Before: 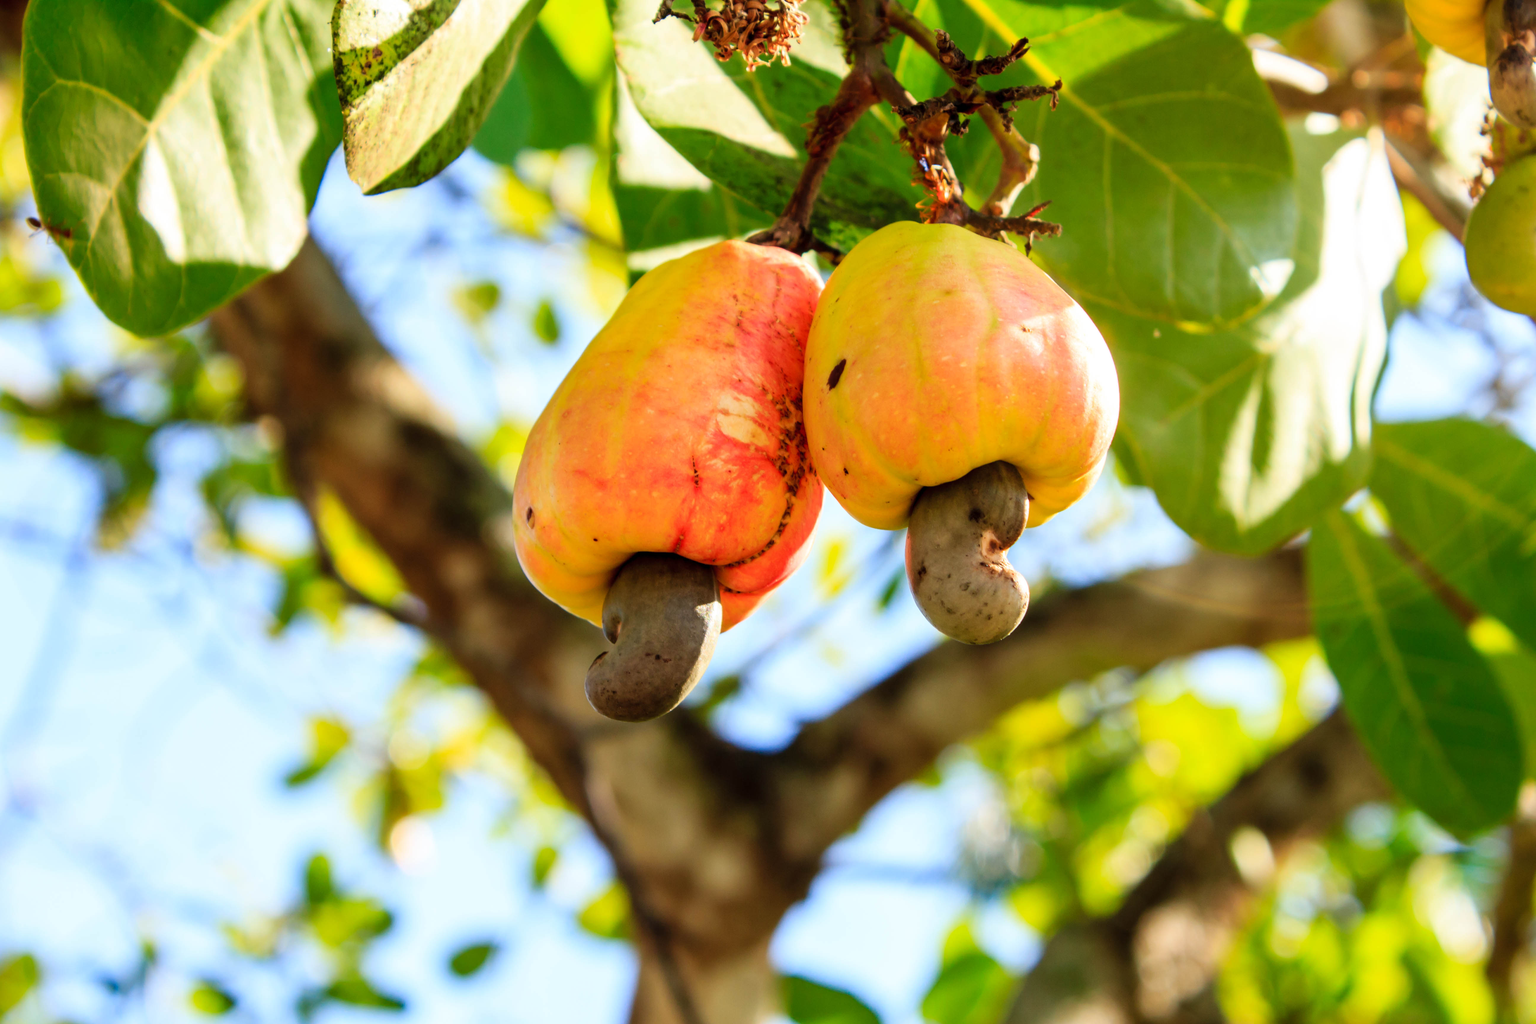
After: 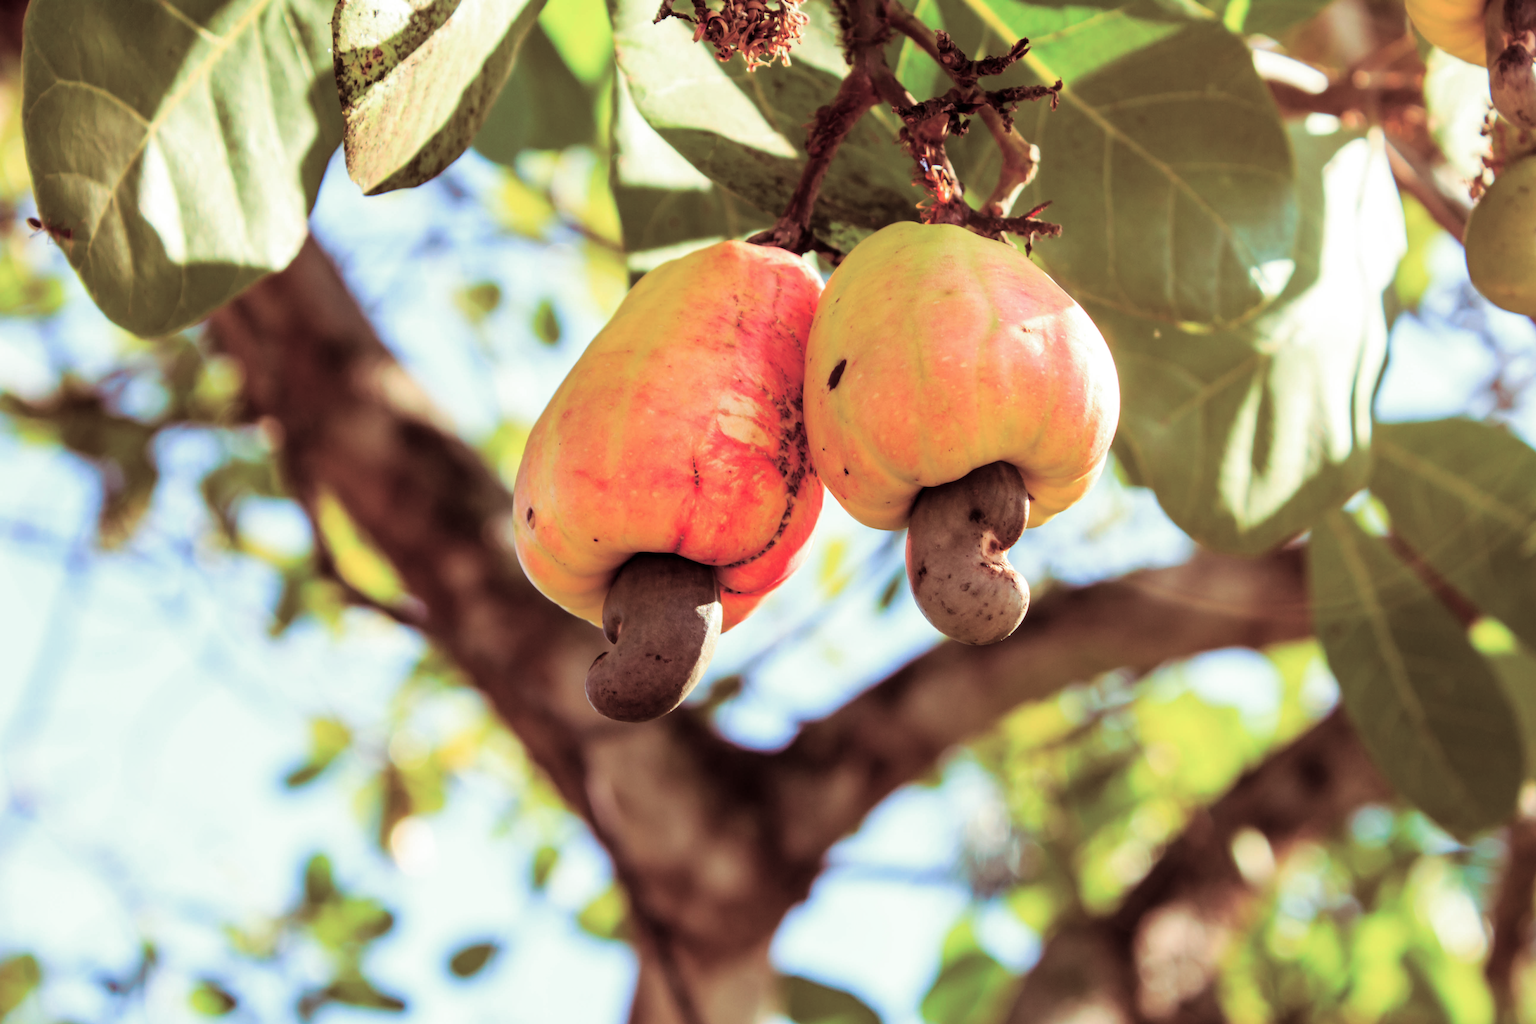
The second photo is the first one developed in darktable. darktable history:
split-toning: shadows › hue 360°
color contrast: blue-yellow contrast 0.7
